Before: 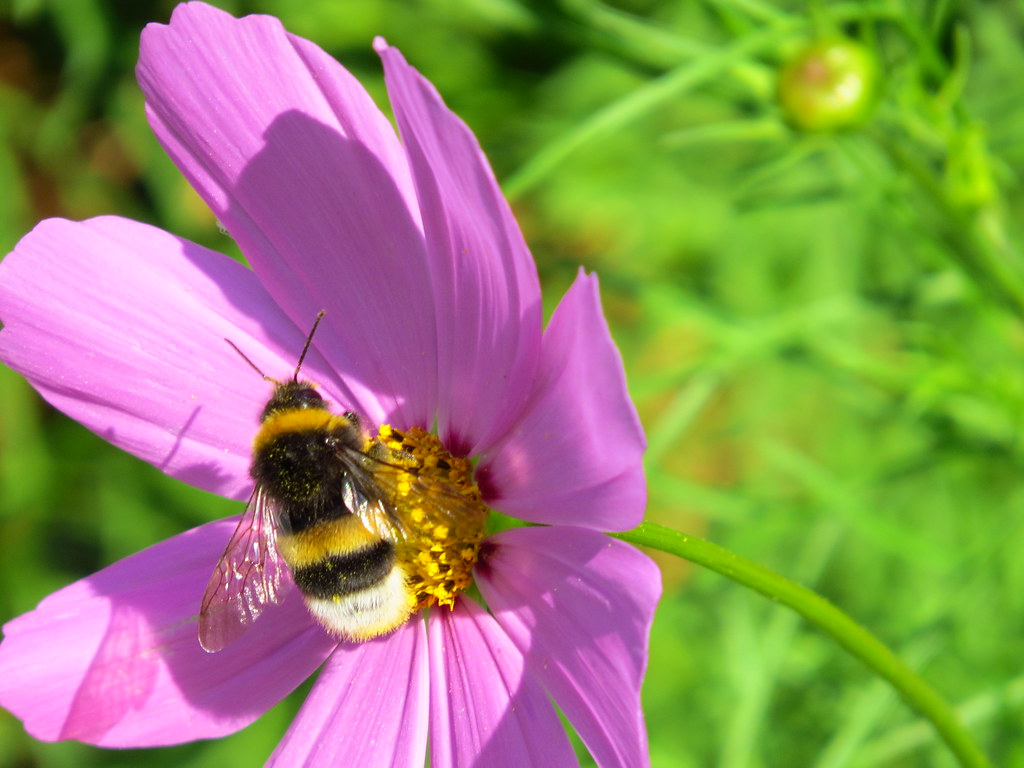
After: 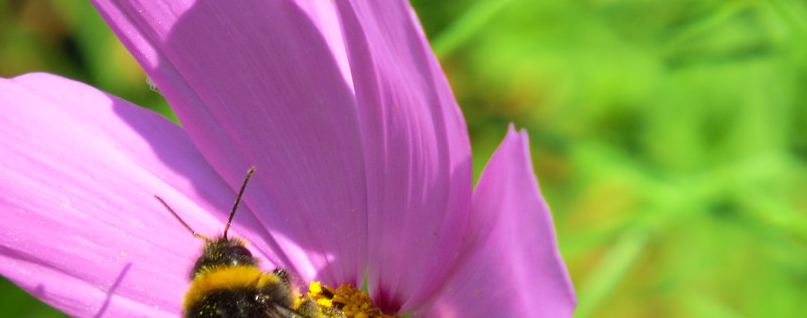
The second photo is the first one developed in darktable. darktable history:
crop: left 6.859%, top 18.723%, right 14.292%, bottom 39.777%
